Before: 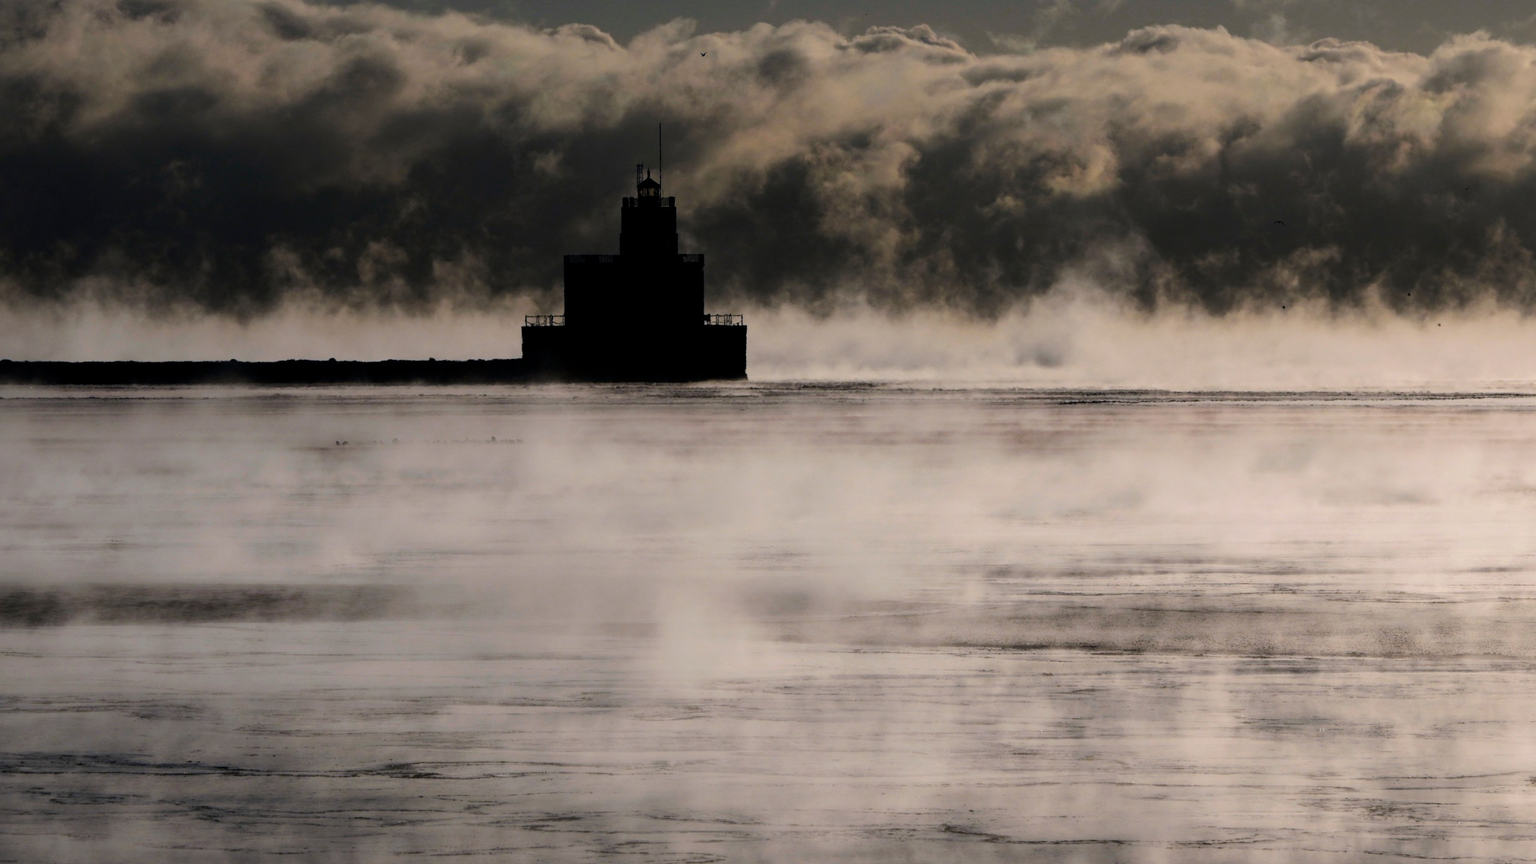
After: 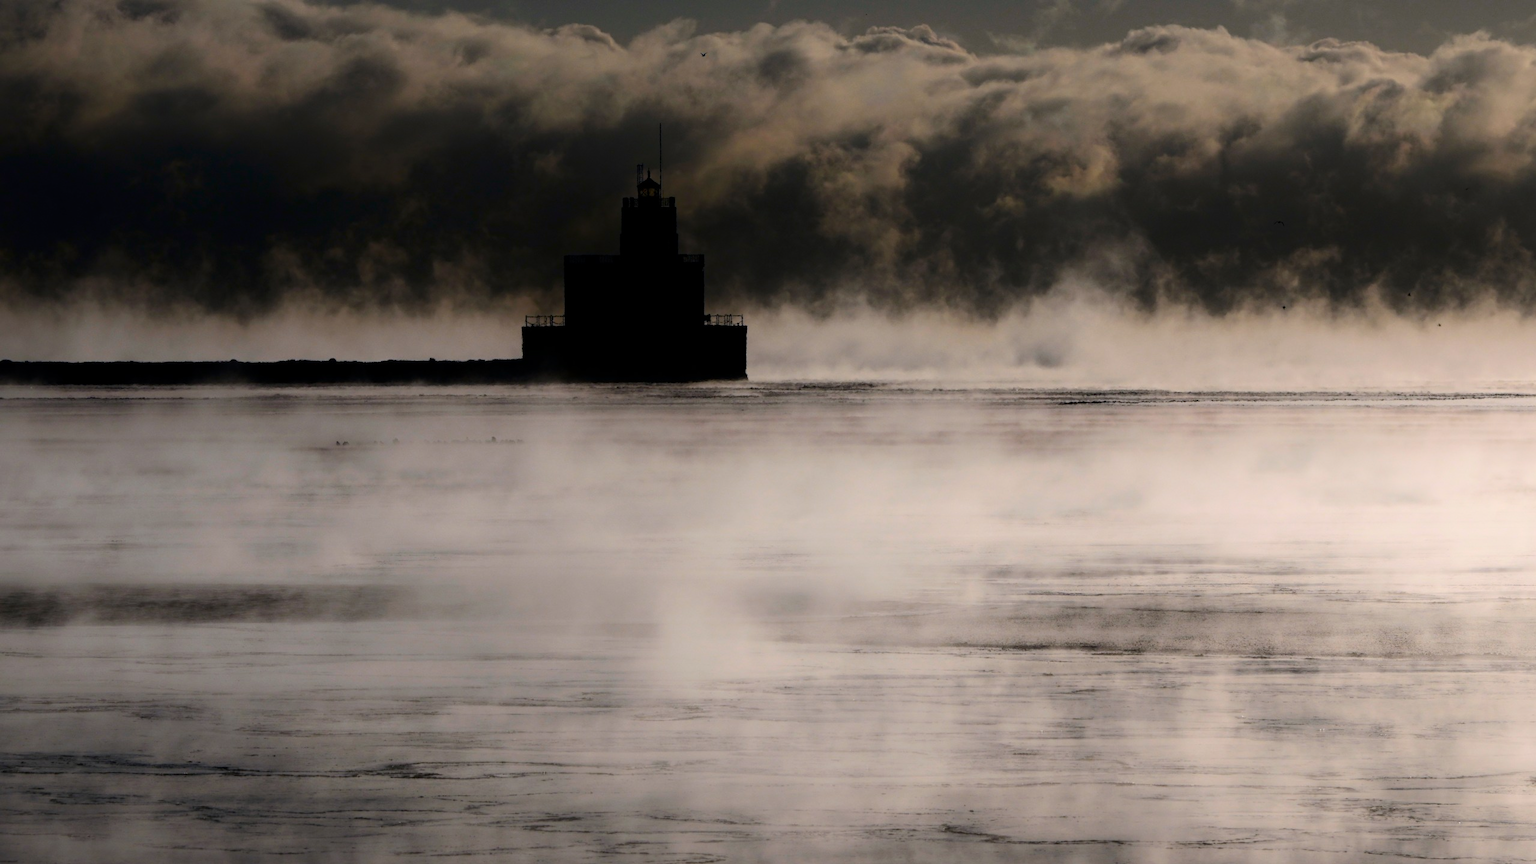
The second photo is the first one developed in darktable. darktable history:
shadows and highlights: shadows -53.41, highlights 86.69, soften with gaussian
base curve: curves: ch0 [(0, 0) (0.74, 0.67) (1, 1)], preserve colors none
